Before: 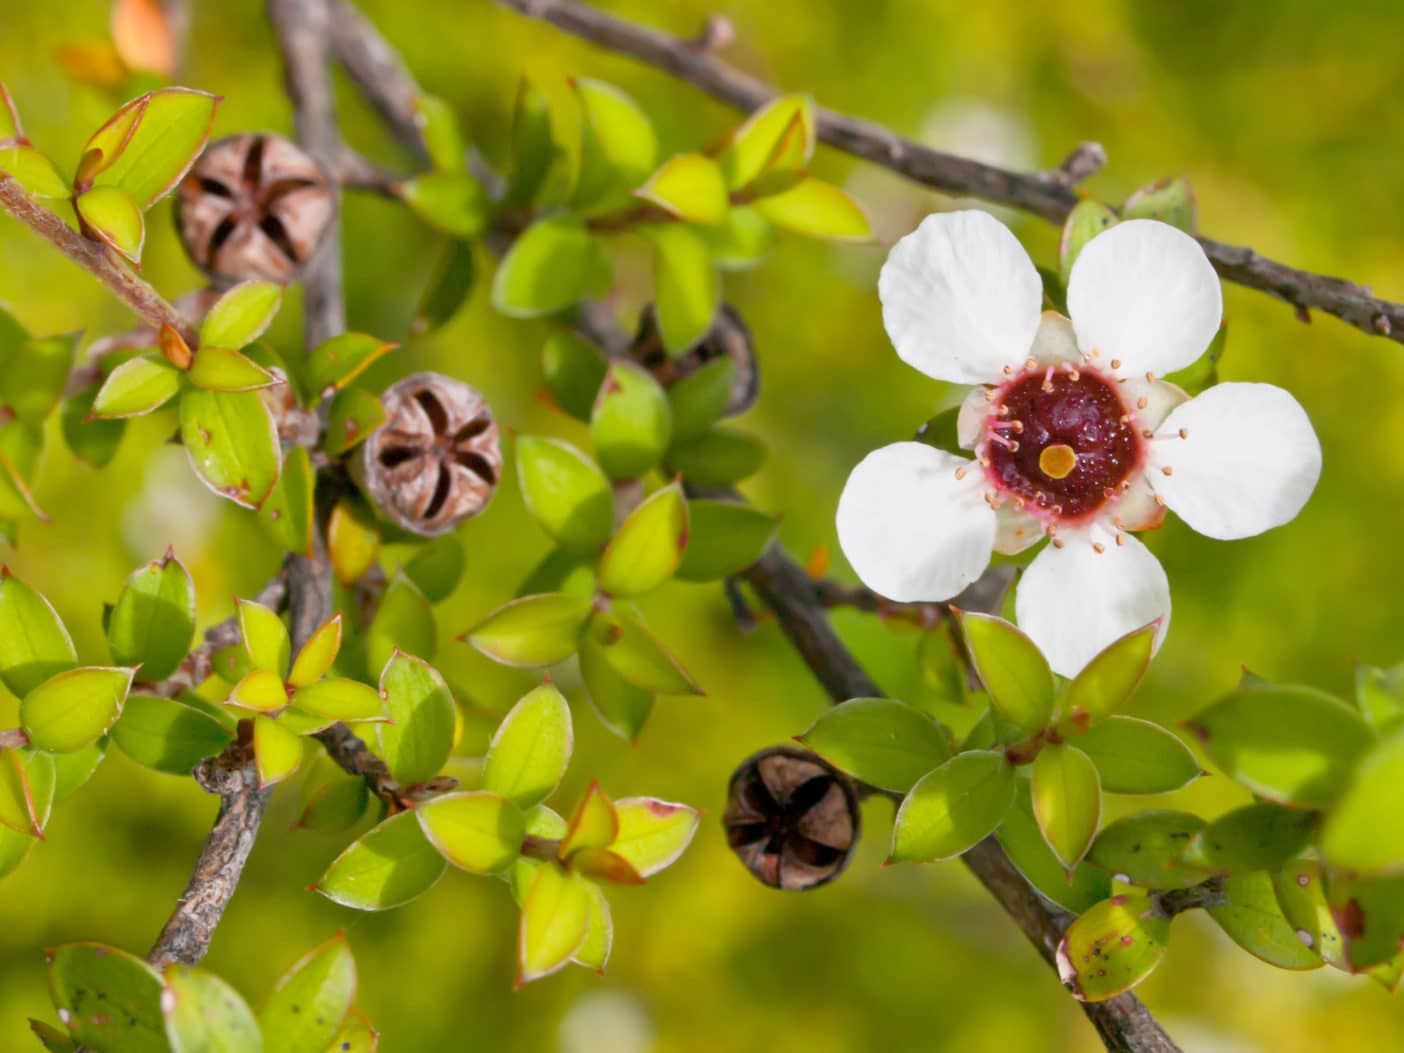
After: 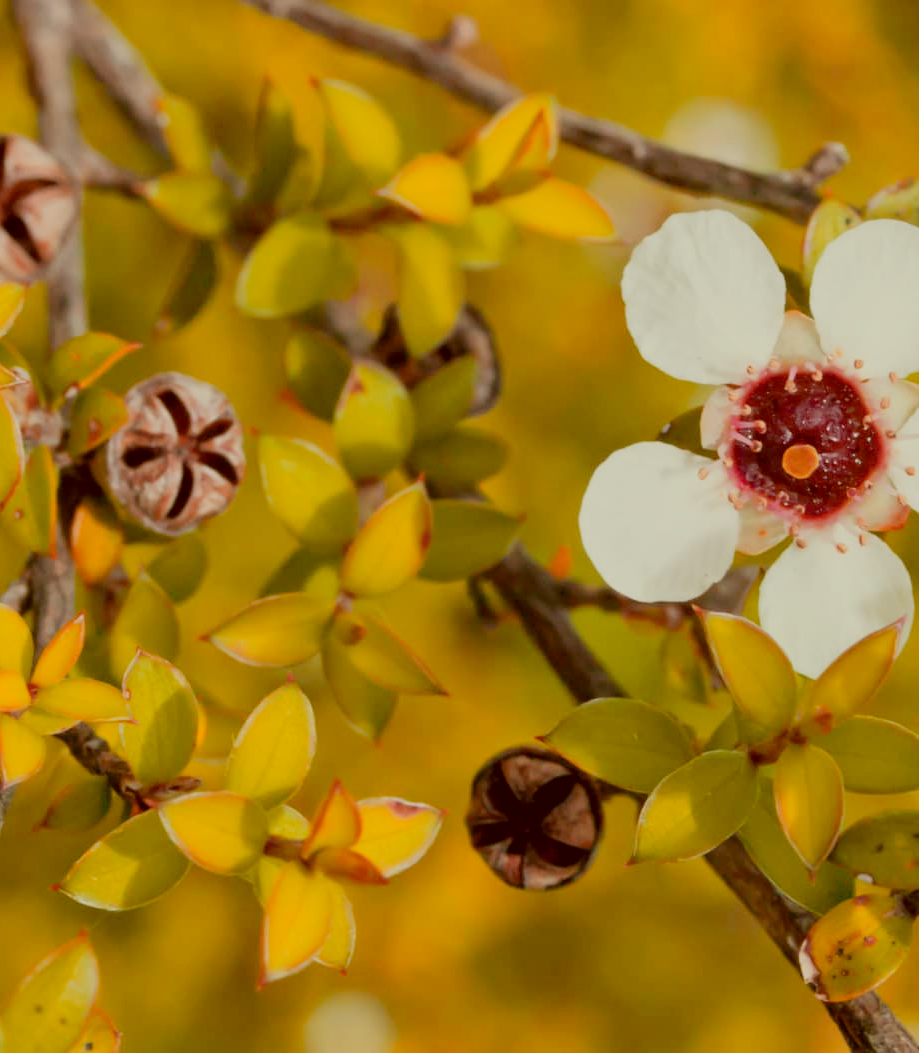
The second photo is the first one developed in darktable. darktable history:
filmic rgb: black relative exposure -7.46 EV, white relative exposure 4.82 EV, hardness 3.4, contrast in shadows safe
color zones: curves: ch1 [(0, 0.469) (0.072, 0.457) (0.243, 0.494) (0.429, 0.5) (0.571, 0.5) (0.714, 0.5) (0.857, 0.5) (1, 0.469)]; ch2 [(0, 0.499) (0.143, 0.467) (0.242, 0.436) (0.429, 0.493) (0.571, 0.5) (0.714, 0.5) (0.857, 0.5) (1, 0.499)]
crop and rotate: left 18.368%, right 16.171%
color correction: highlights a* -6.07, highlights b* 9.14, shadows a* 9.99, shadows b* 23.26
